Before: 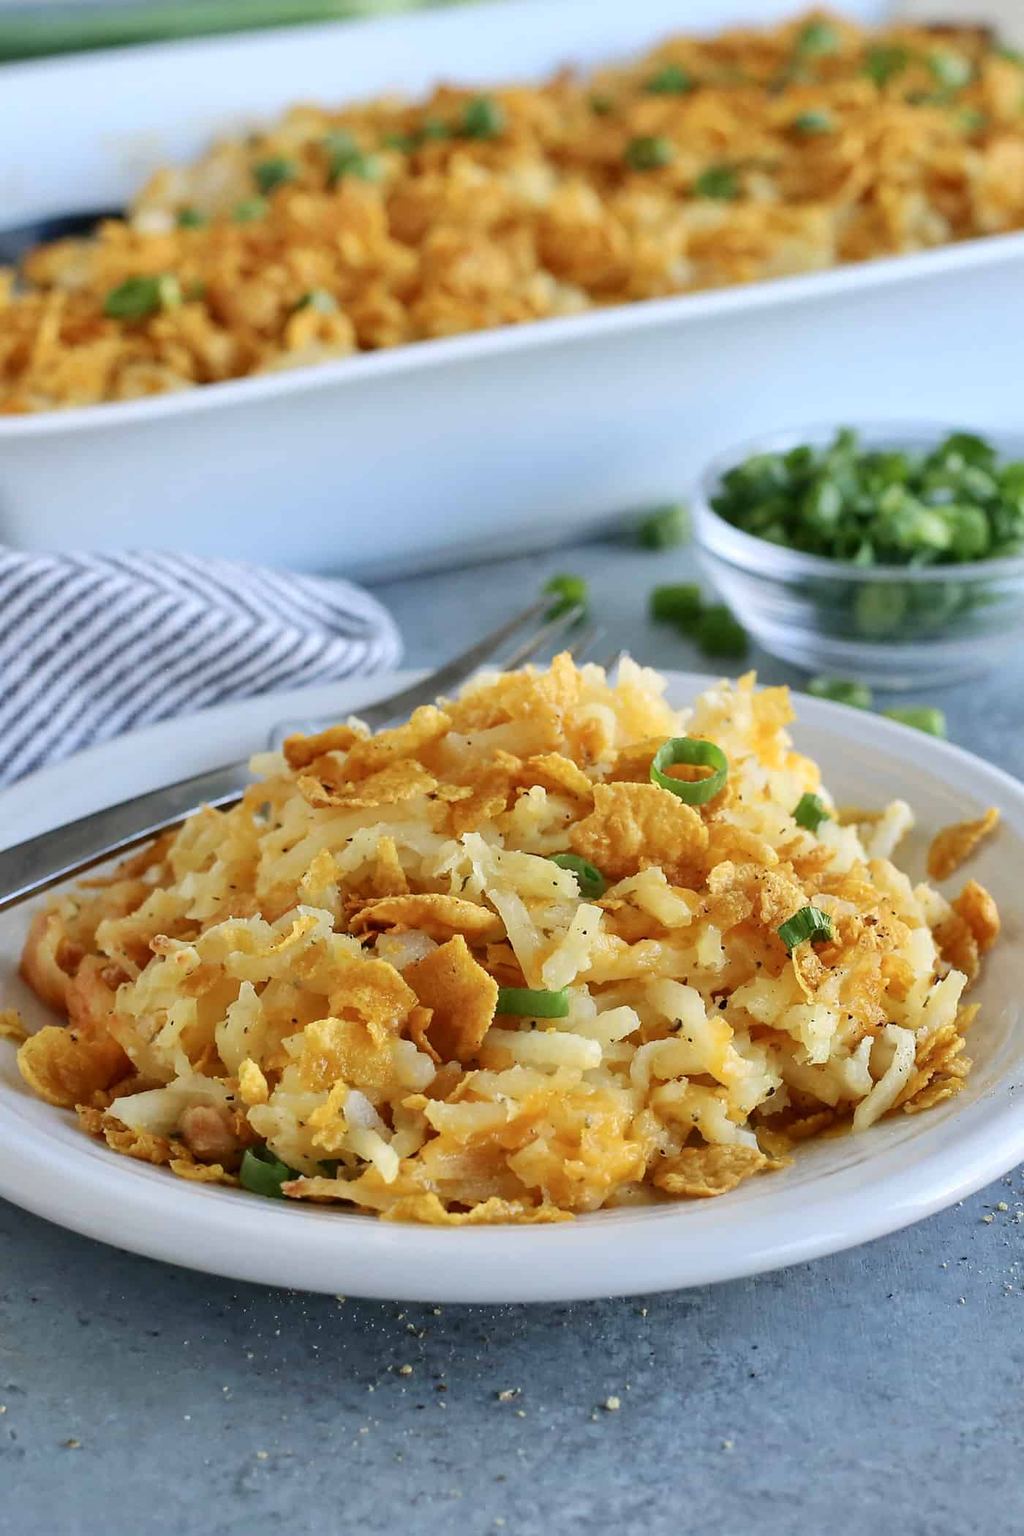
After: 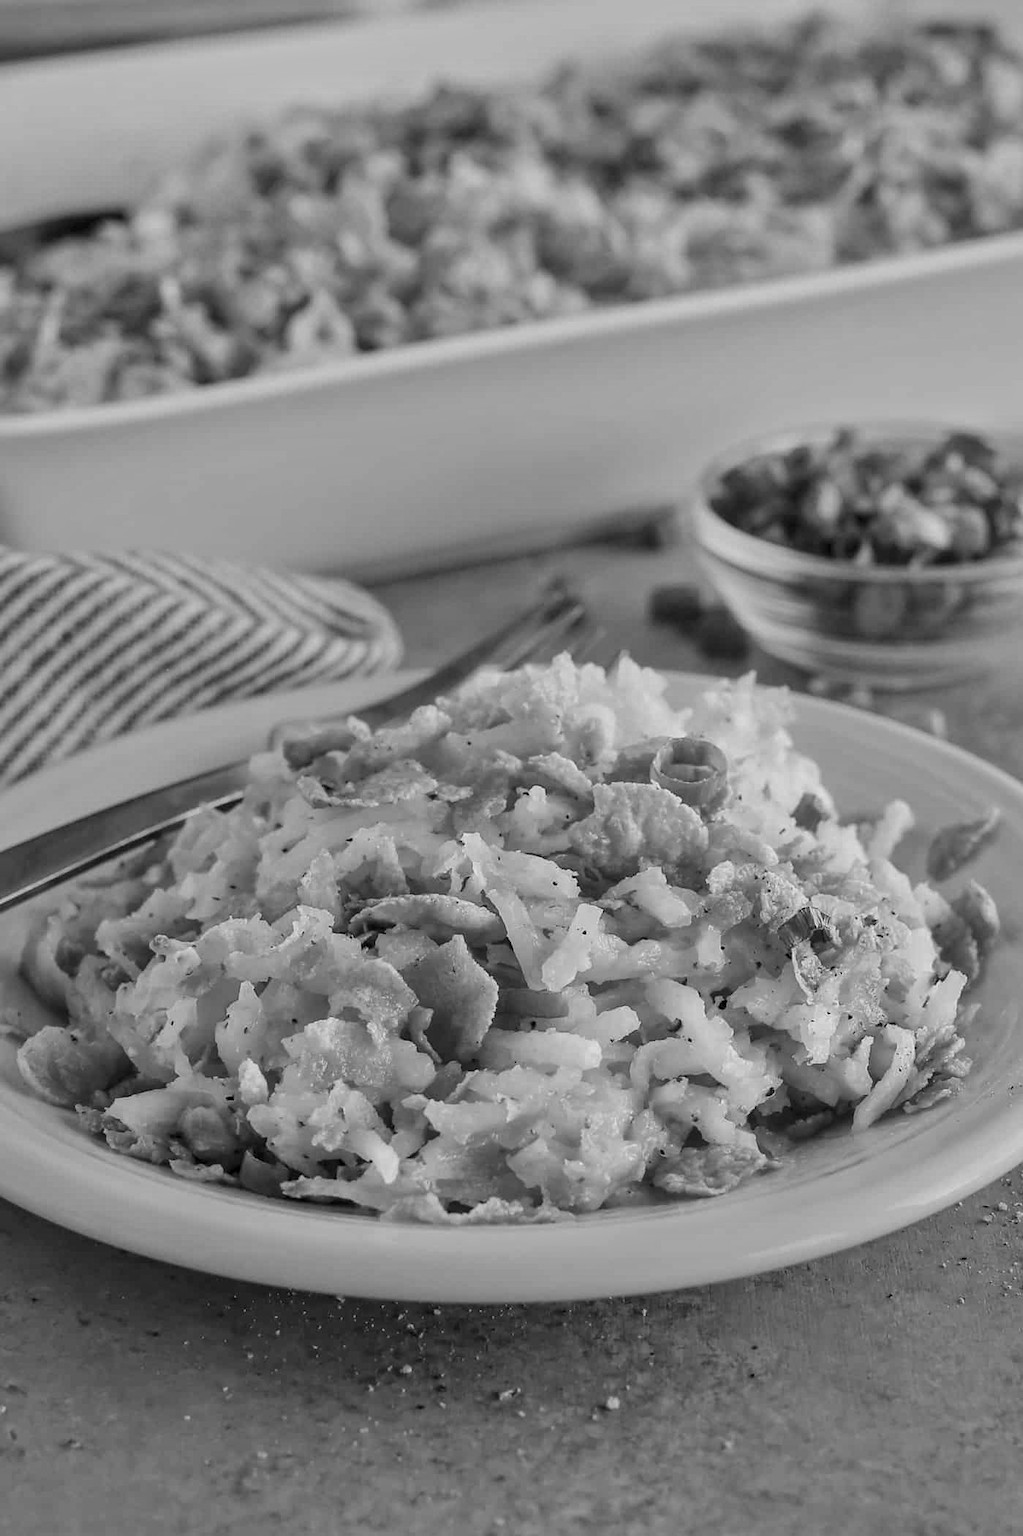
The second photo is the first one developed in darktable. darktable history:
local contrast: on, module defaults
monochrome: a -92.57, b 58.91
color calibration: illuminant custom, x 0.379, y 0.481, temperature 4443.07 K
